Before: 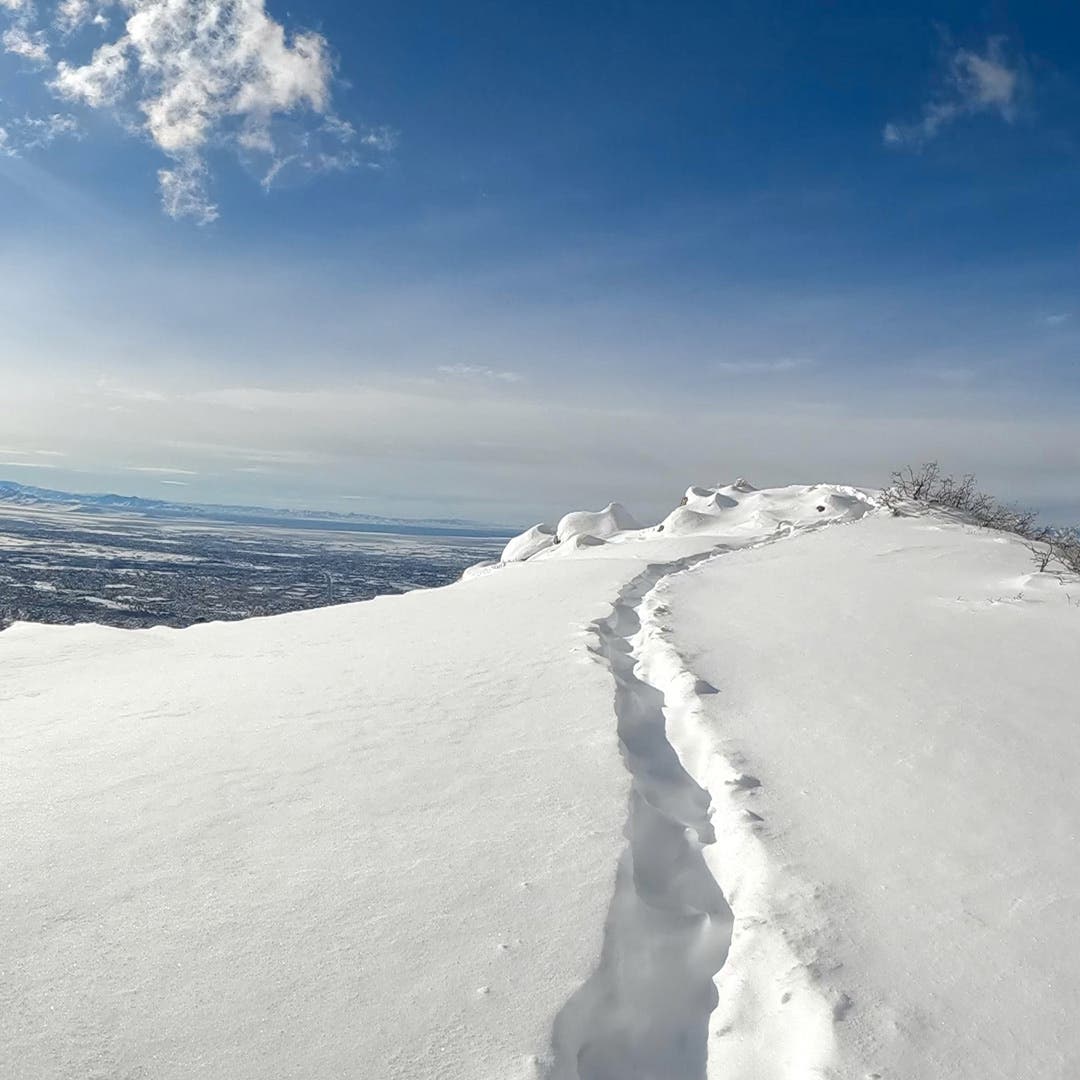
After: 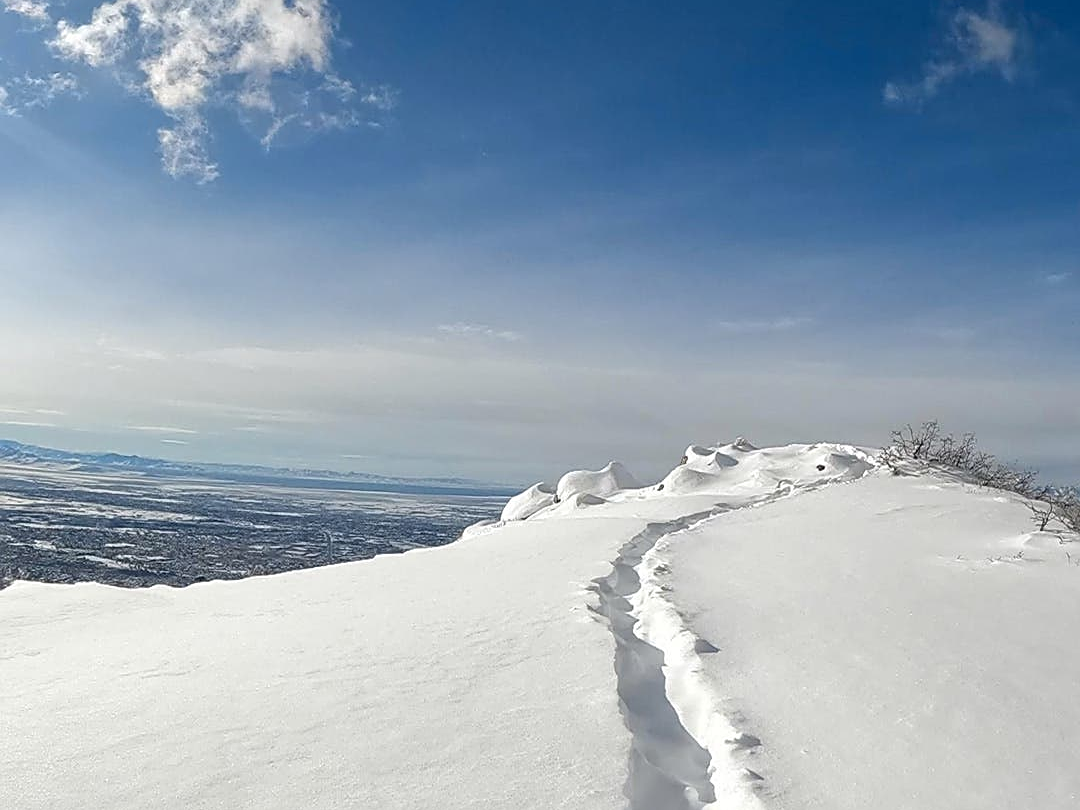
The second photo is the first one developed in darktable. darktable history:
crop: top 3.857%, bottom 21.132%
sharpen: on, module defaults
